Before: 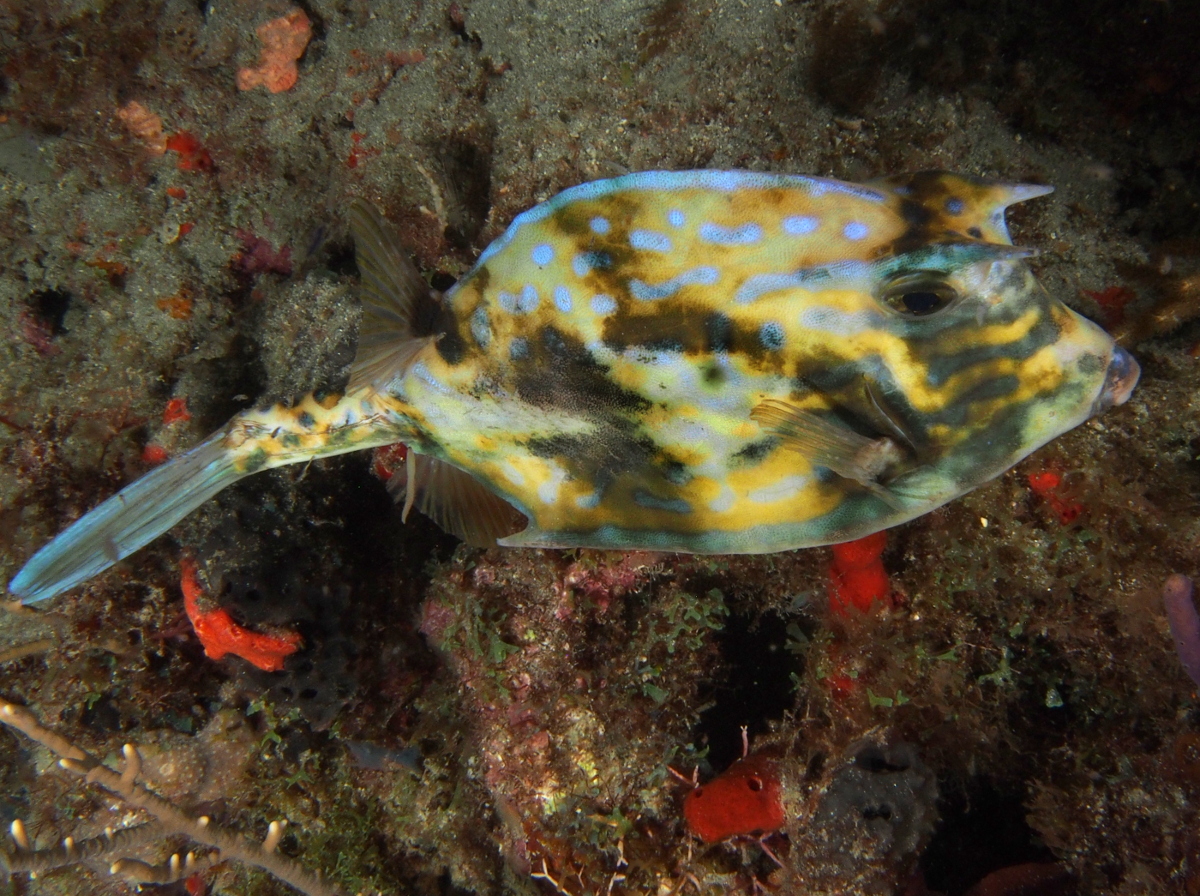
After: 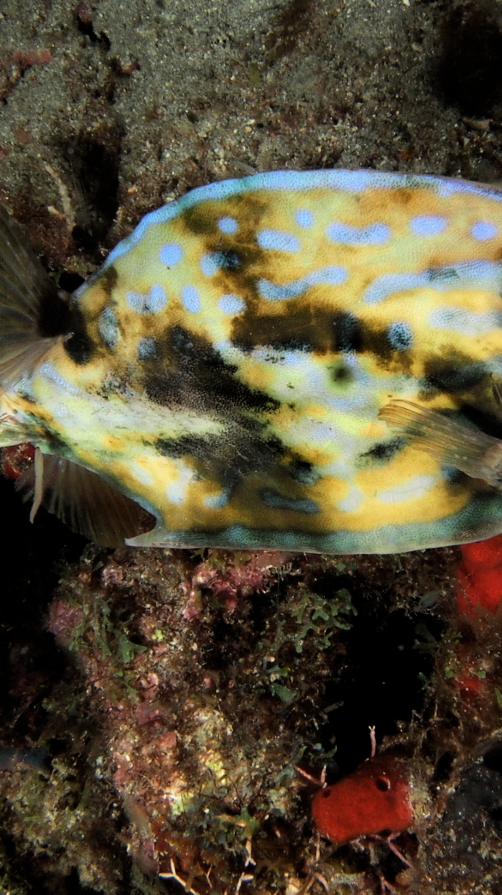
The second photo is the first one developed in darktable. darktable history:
crop: left 31.039%, right 27.05%
filmic rgb: black relative exposure -16 EV, white relative exposure 6.24 EV, hardness 5.07, contrast 1.35, add noise in highlights 0.001, preserve chrominance max RGB, color science v3 (2019), use custom middle-gray values true, contrast in highlights soft
exposure: exposure 0.172 EV, compensate exposure bias true, compensate highlight preservation false
